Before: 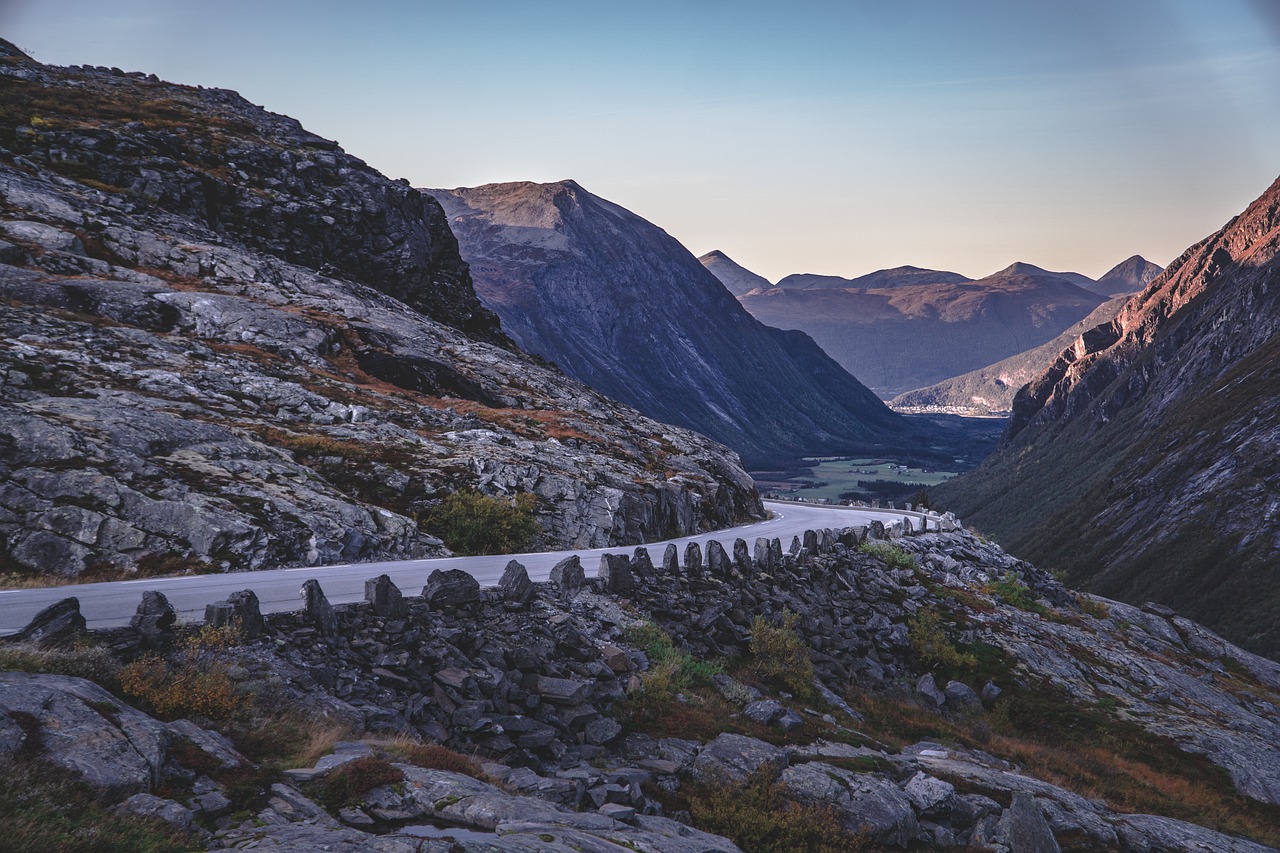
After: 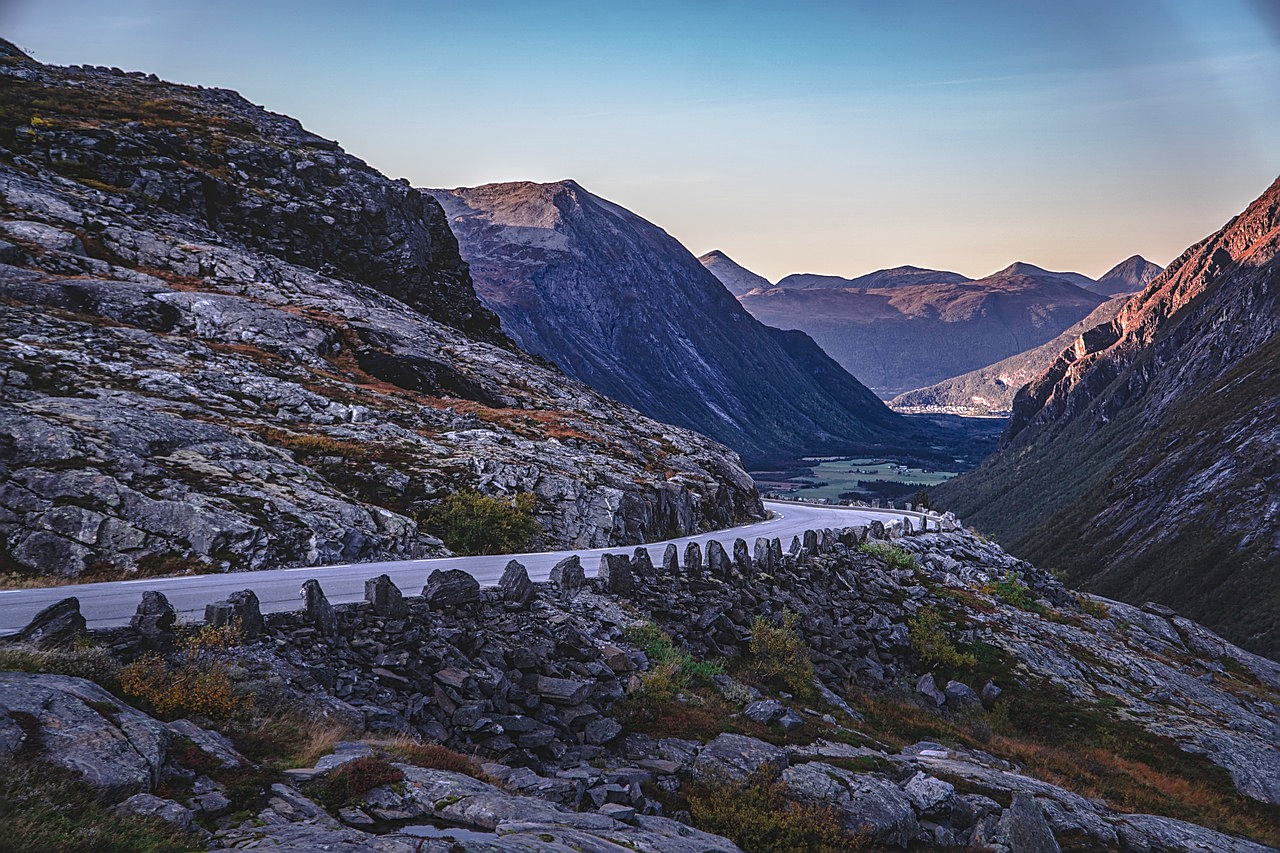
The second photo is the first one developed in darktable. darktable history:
sharpen: on, module defaults
color balance rgb: shadows lift › luminance -19.723%, perceptual saturation grading › global saturation 40.69%
local contrast: on, module defaults
